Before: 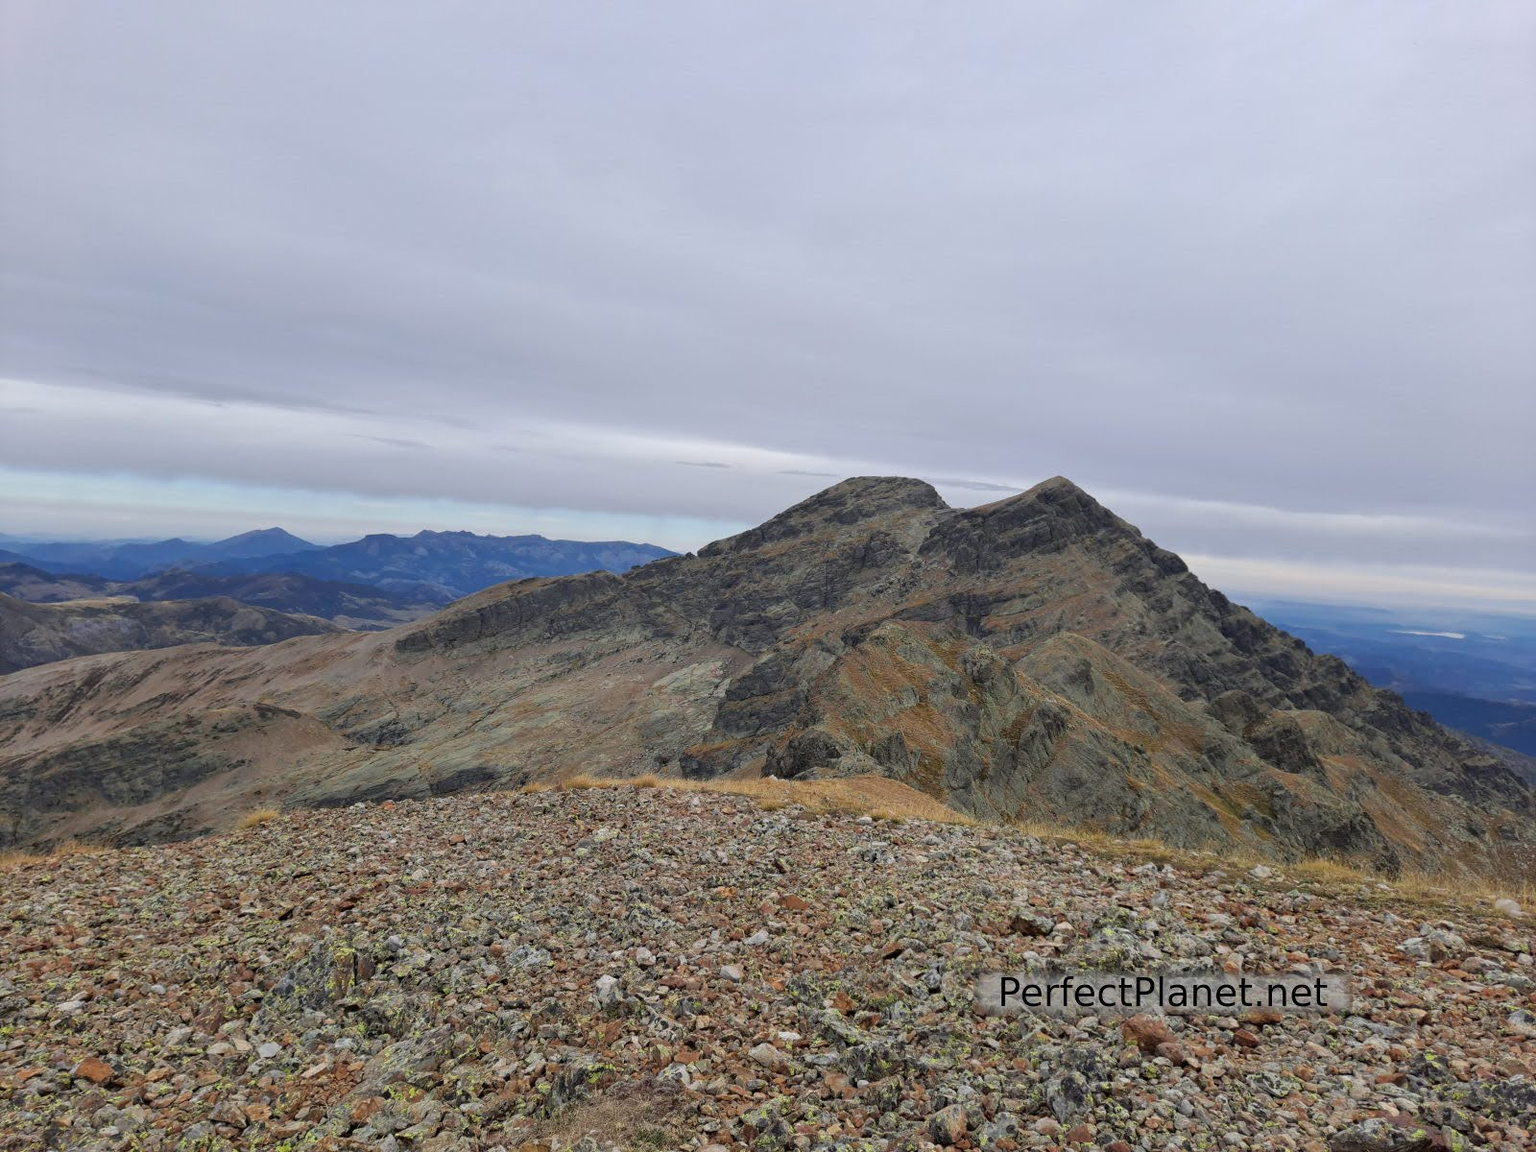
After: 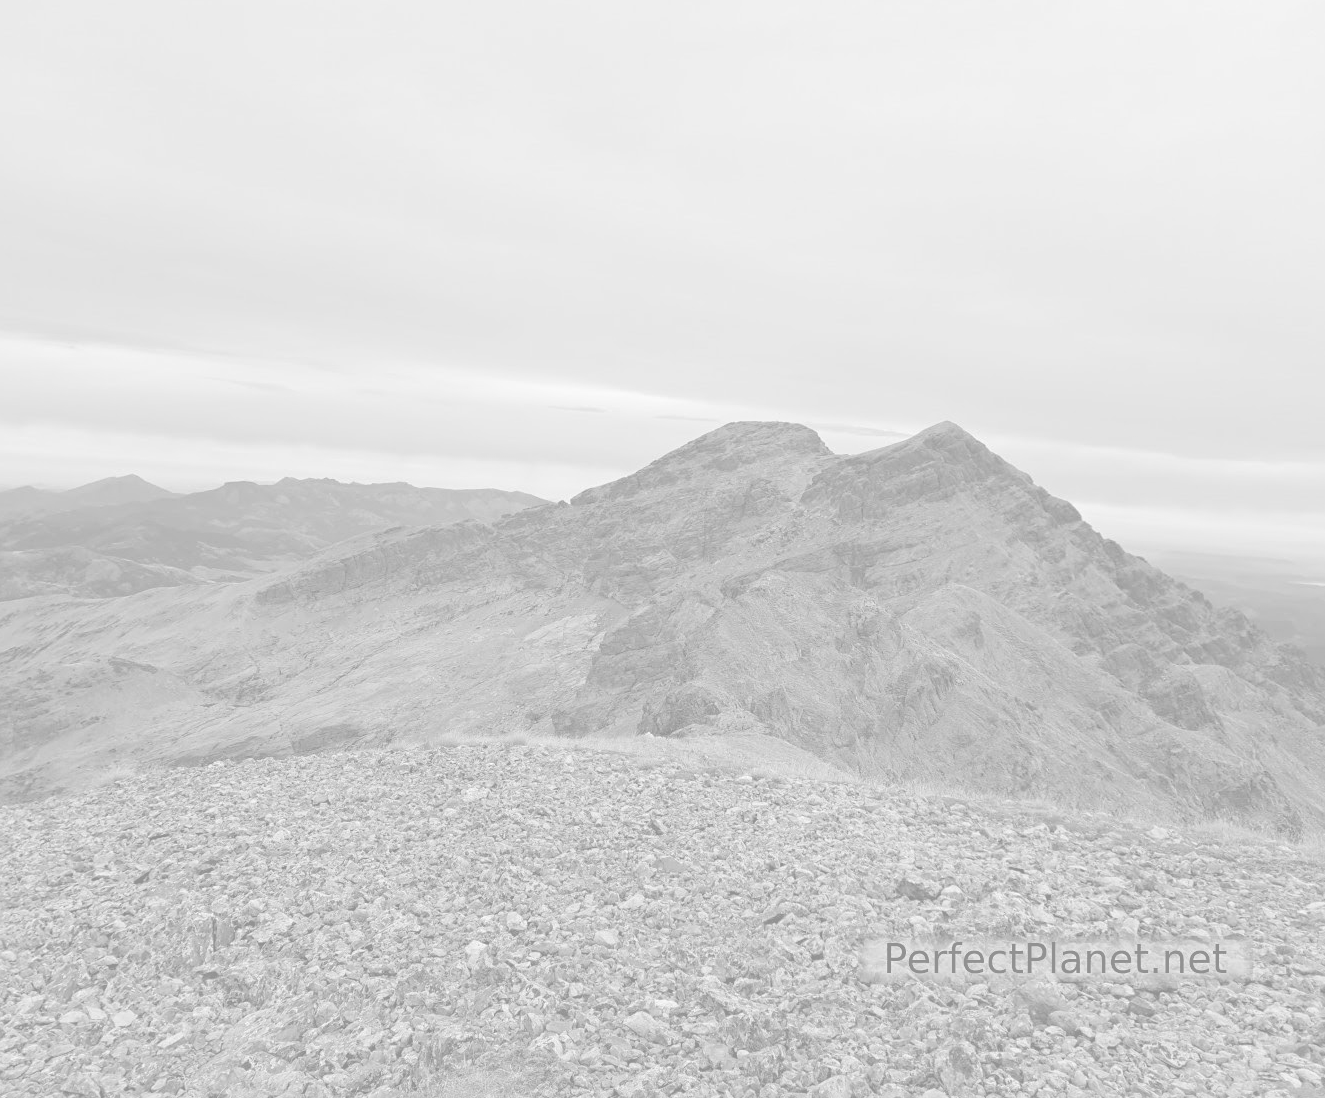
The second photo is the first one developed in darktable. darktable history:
crop: left 9.807%, top 6.259%, right 7.334%, bottom 2.177%
colorize: hue 331.2°, saturation 69%, source mix 30.28%, lightness 69.02%, version 1
monochrome: a -92.57, b 58.91
color balance: lift [1, 1.015, 1.004, 0.985], gamma [1, 0.958, 0.971, 1.042], gain [1, 0.956, 0.977, 1.044]
sharpen: amount 0.2
exposure: black level correction 0.001, exposure 1.719 EV, compensate exposure bias true, compensate highlight preservation false
